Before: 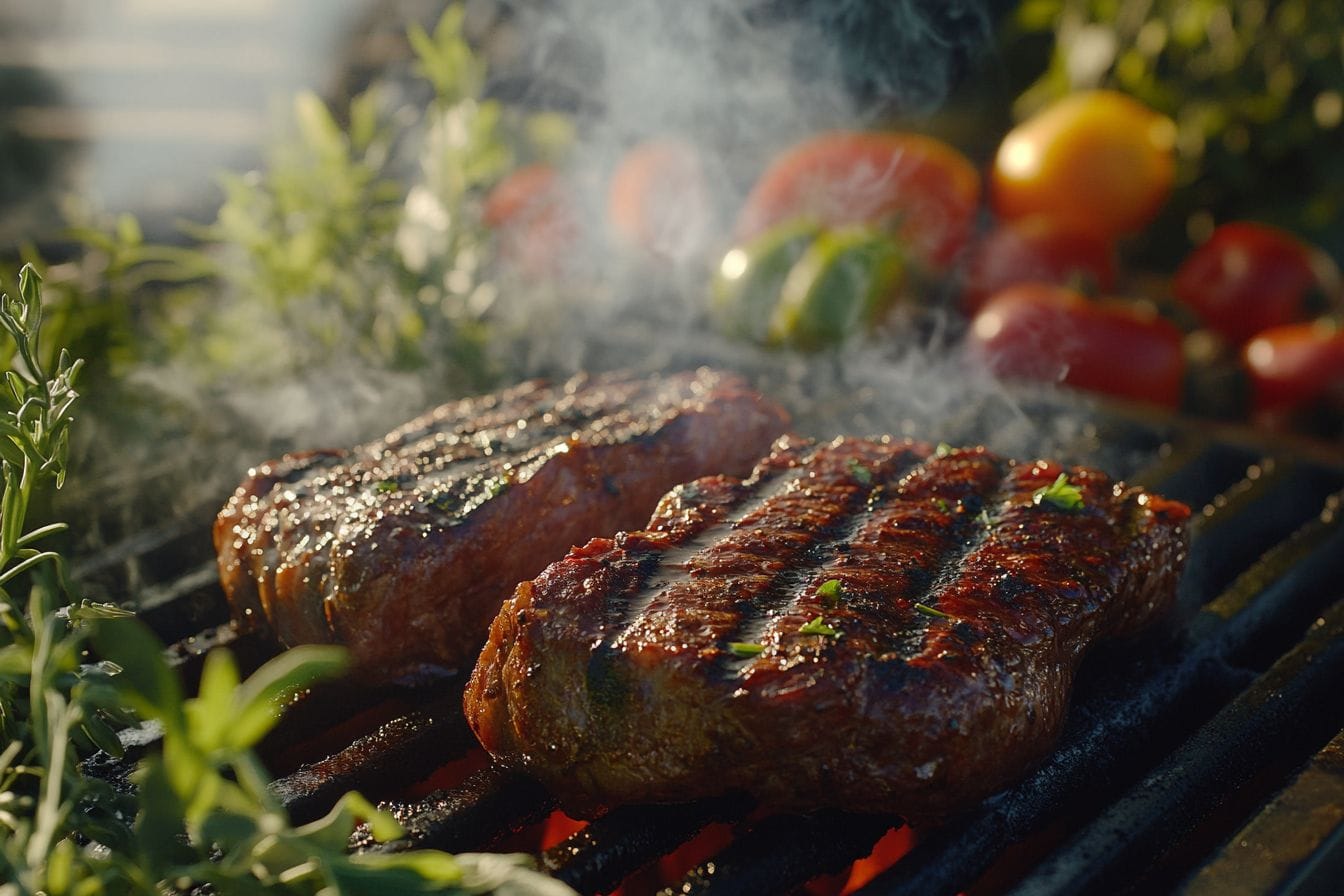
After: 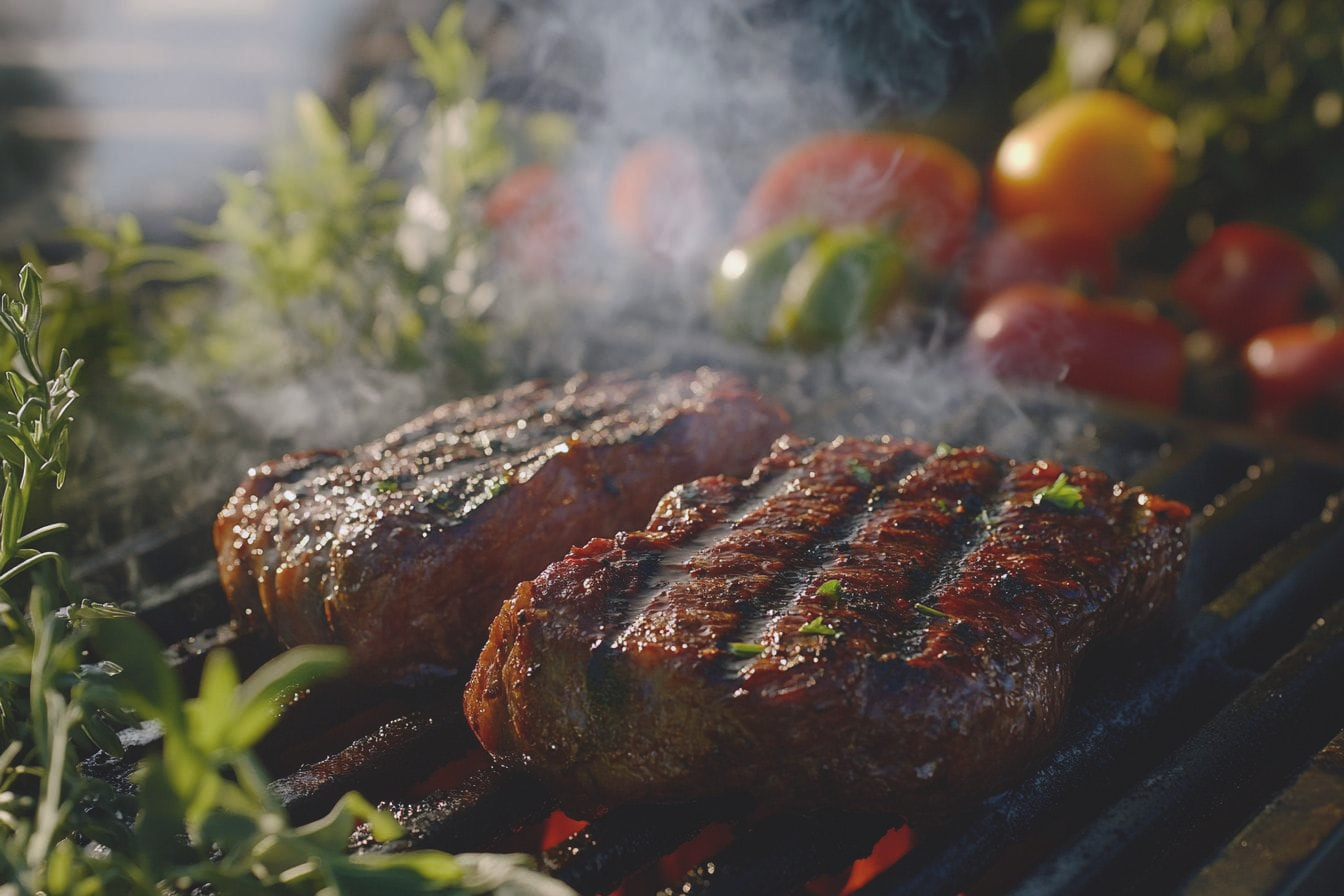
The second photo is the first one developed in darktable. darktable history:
exposure: black level correction -0.014, exposure -0.193 EV, compensate highlight preservation false
white balance: red 1.004, blue 1.096
